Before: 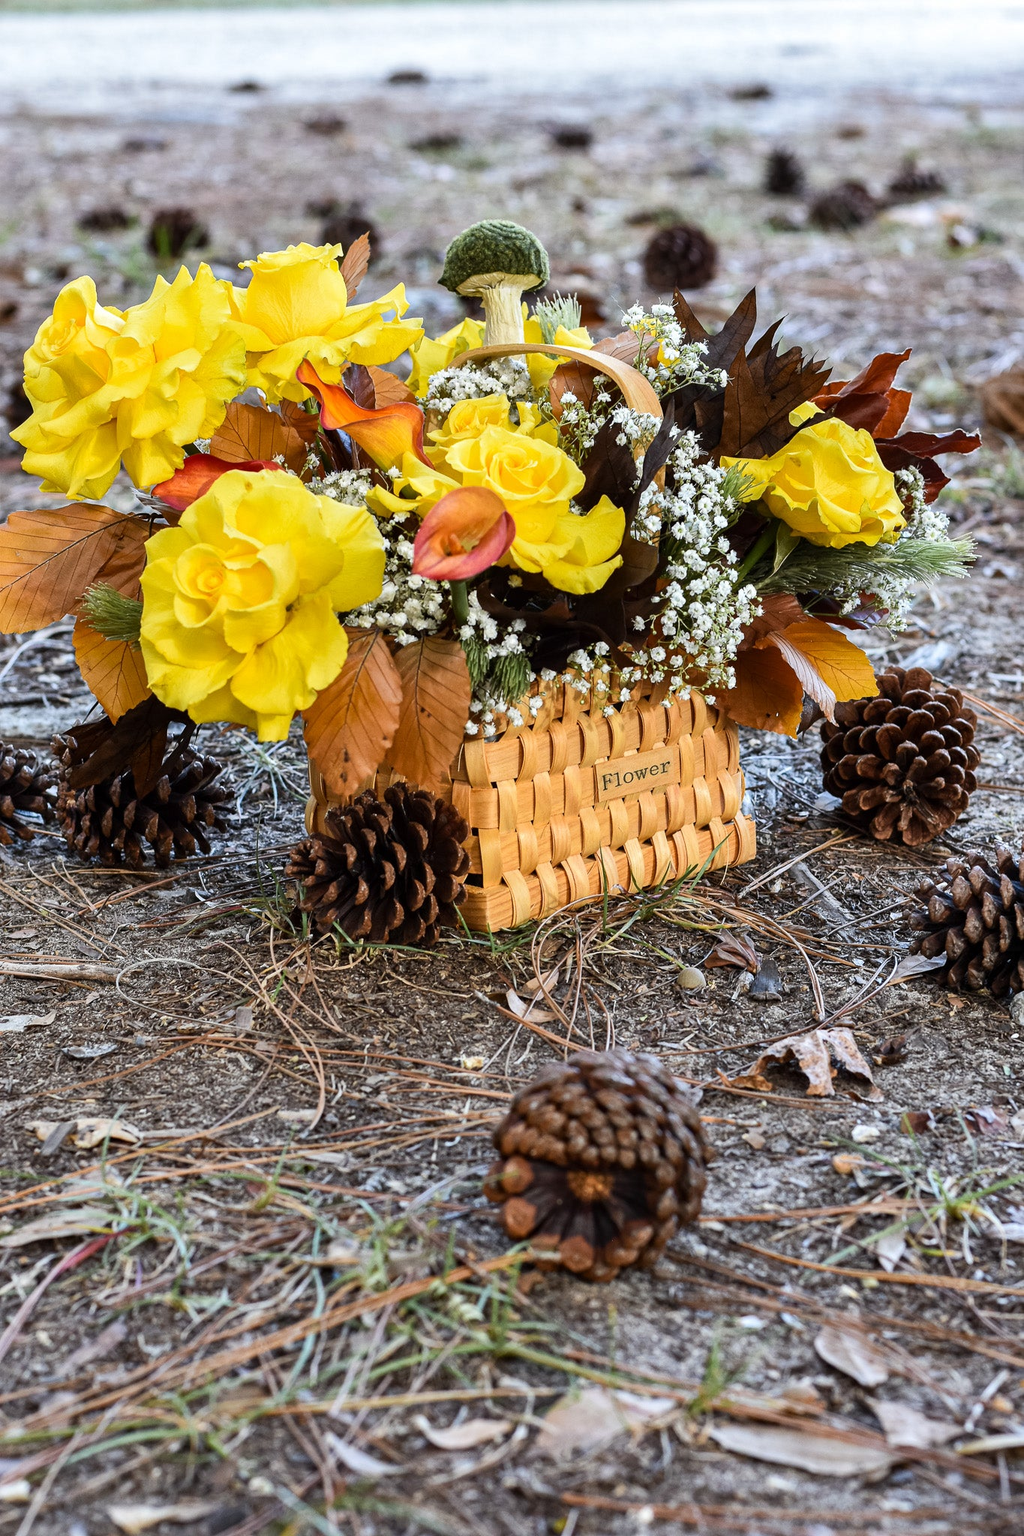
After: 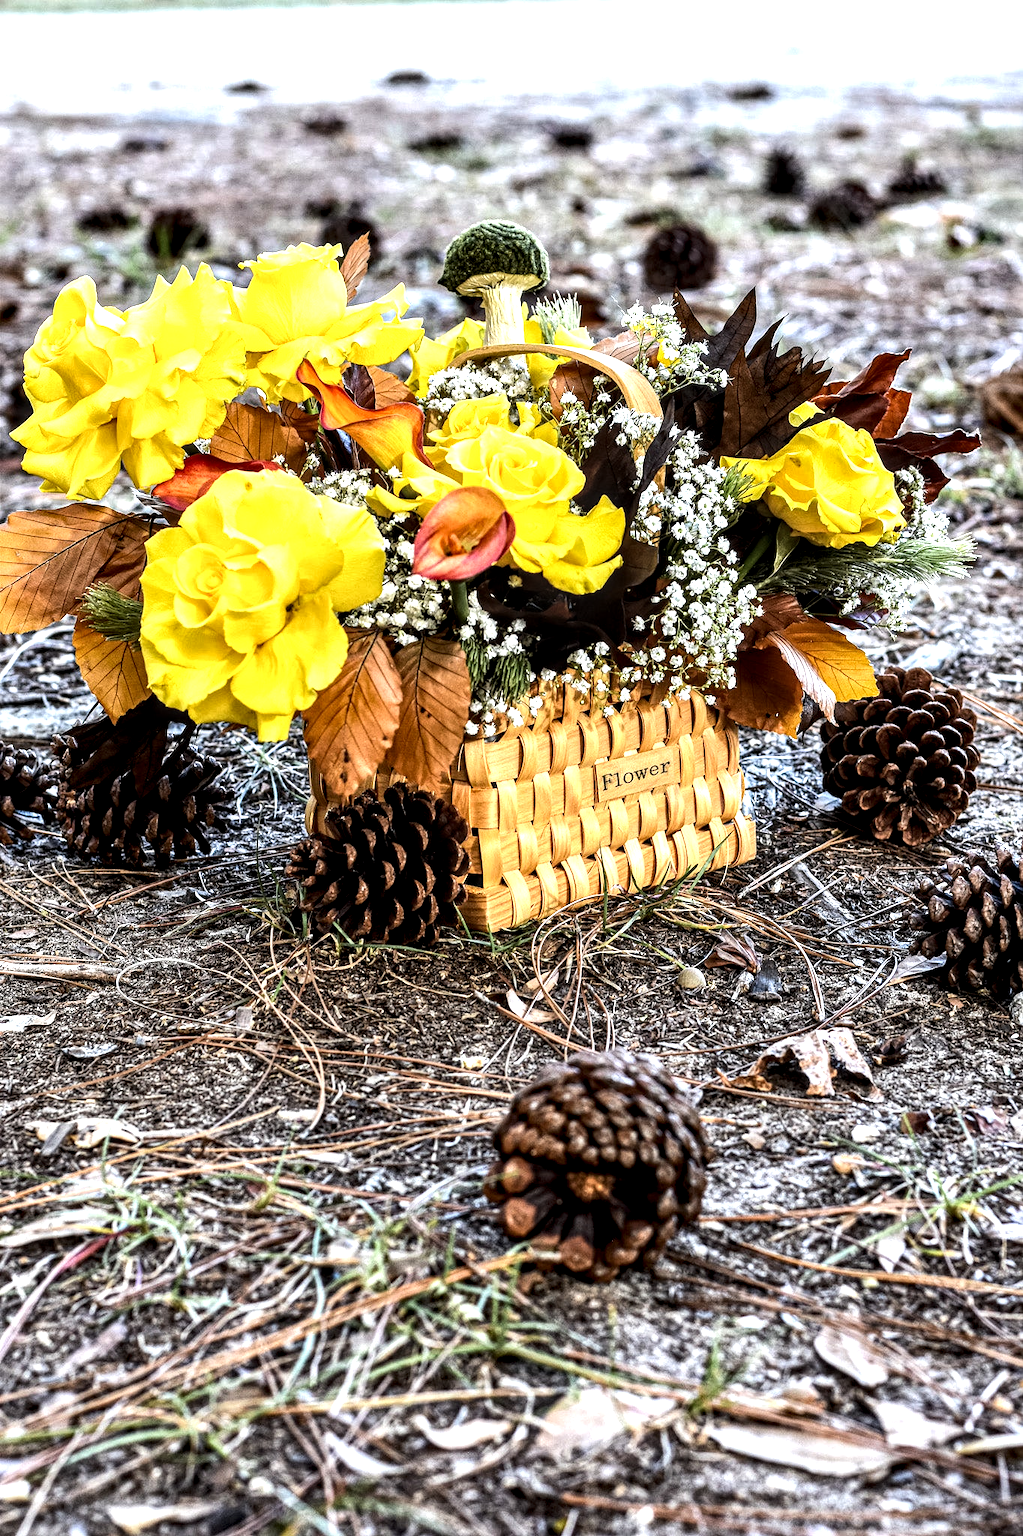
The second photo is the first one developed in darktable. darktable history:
tone equalizer: -8 EV -0.75 EV, -7 EV -0.7 EV, -6 EV -0.6 EV, -5 EV -0.4 EV, -3 EV 0.4 EV, -2 EV 0.6 EV, -1 EV 0.7 EV, +0 EV 0.75 EV, edges refinement/feathering 500, mask exposure compensation -1.57 EV, preserve details no
local contrast: highlights 79%, shadows 56%, detail 175%, midtone range 0.428
